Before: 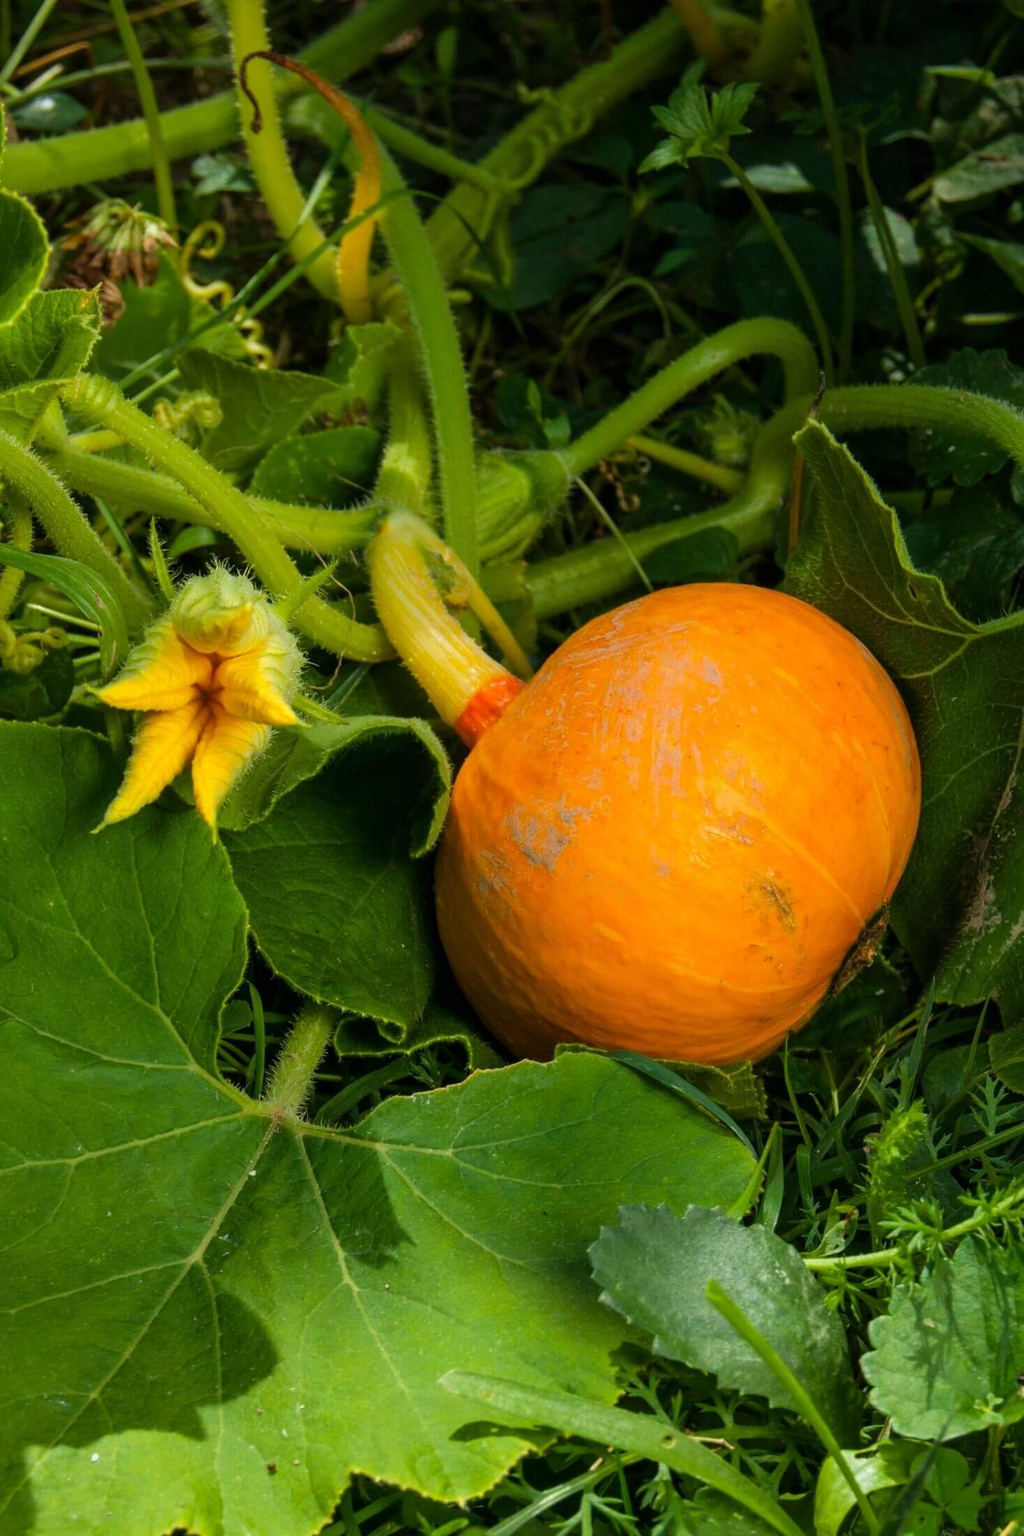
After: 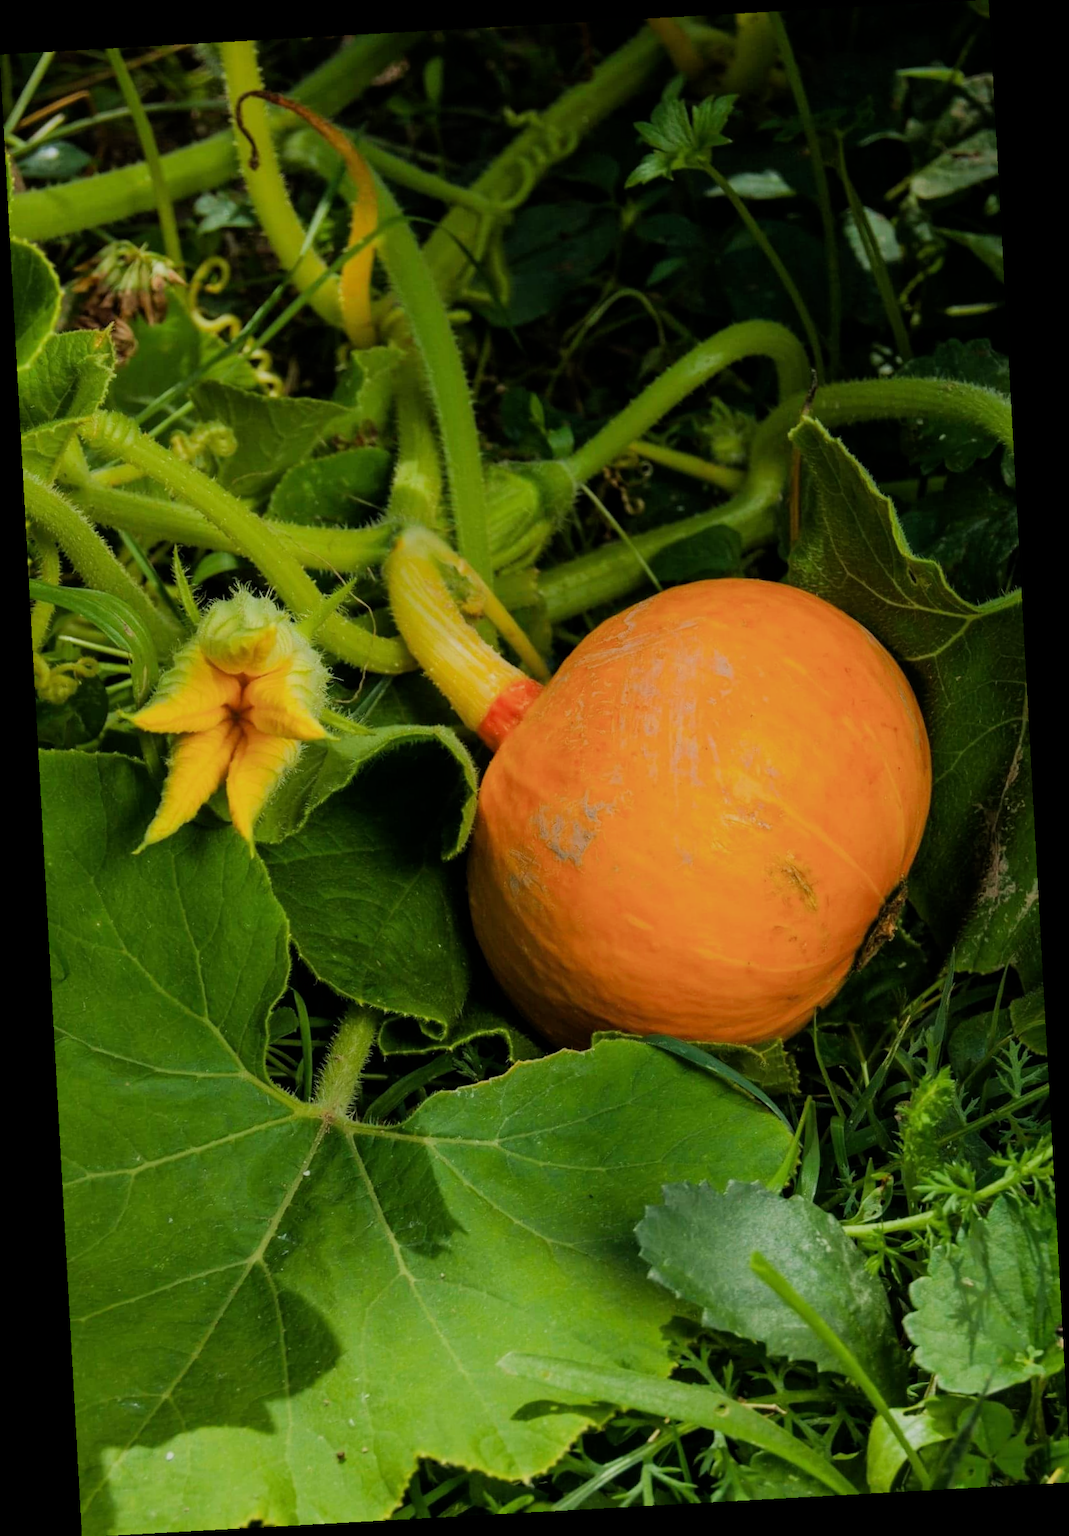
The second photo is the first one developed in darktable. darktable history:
tone equalizer: on, module defaults
filmic rgb: black relative exposure -16 EV, white relative exposure 6.92 EV, hardness 4.7
rotate and perspective: rotation -3.18°, automatic cropping off
